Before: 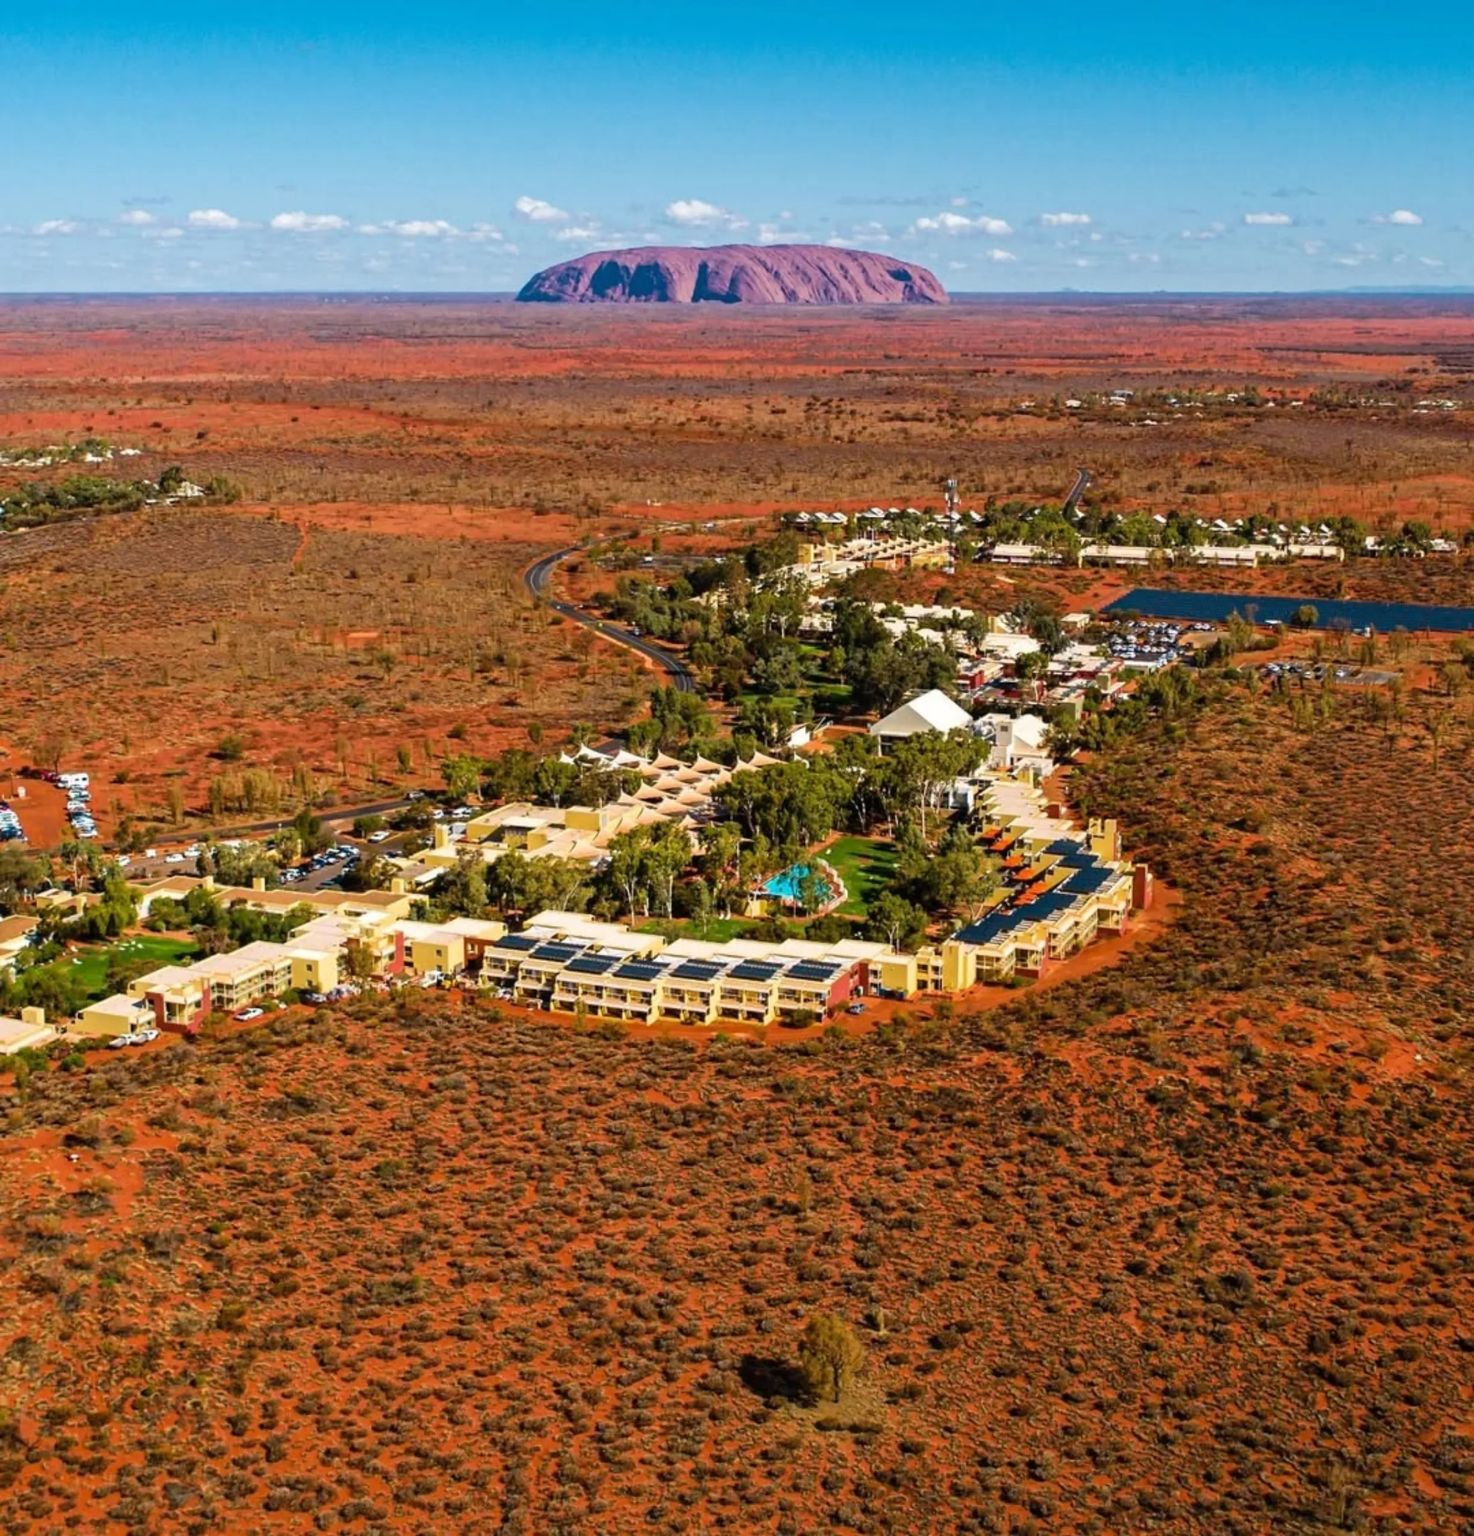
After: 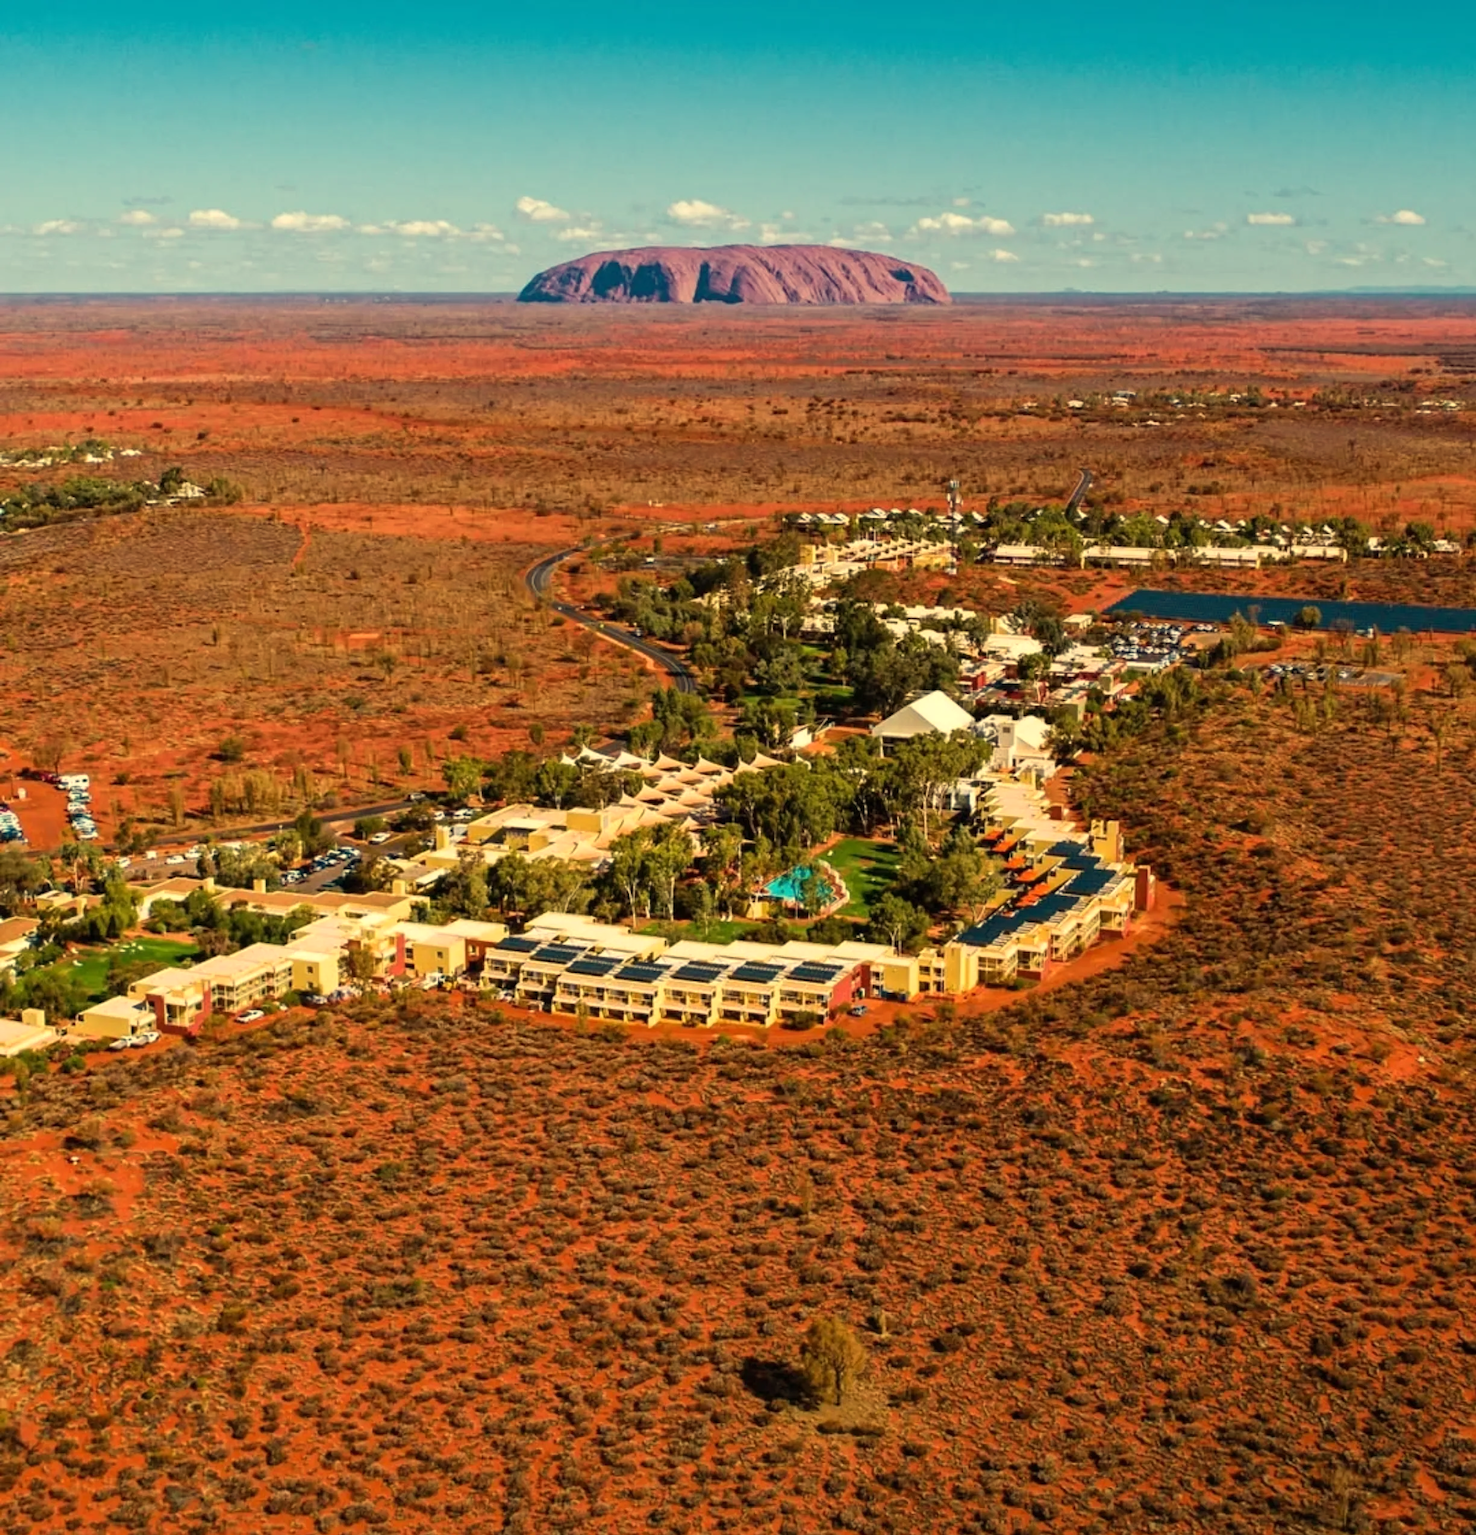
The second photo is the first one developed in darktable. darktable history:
white balance: red 1.08, blue 0.791
crop: top 0.05%, bottom 0.098%
